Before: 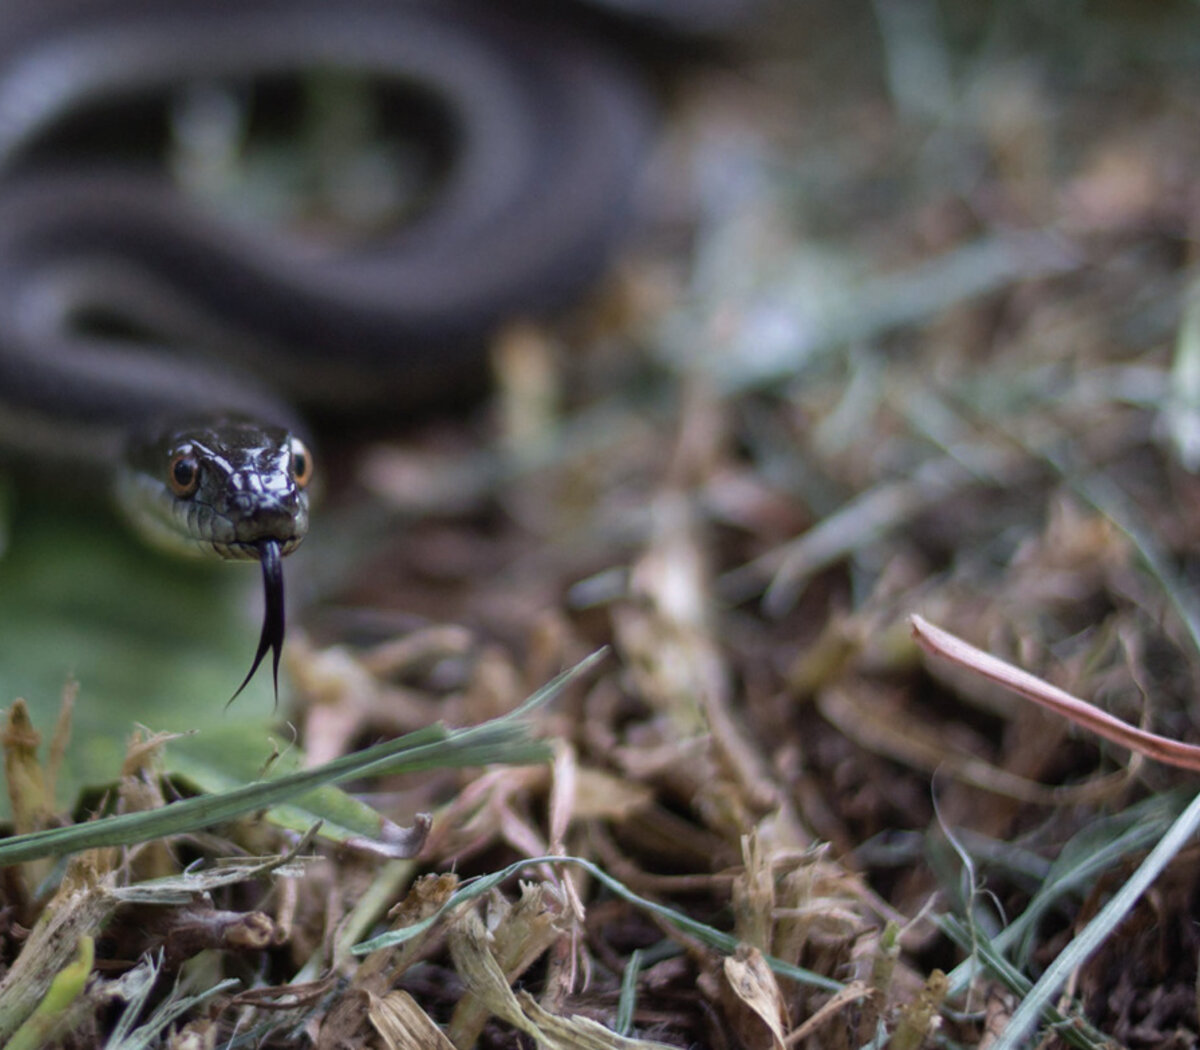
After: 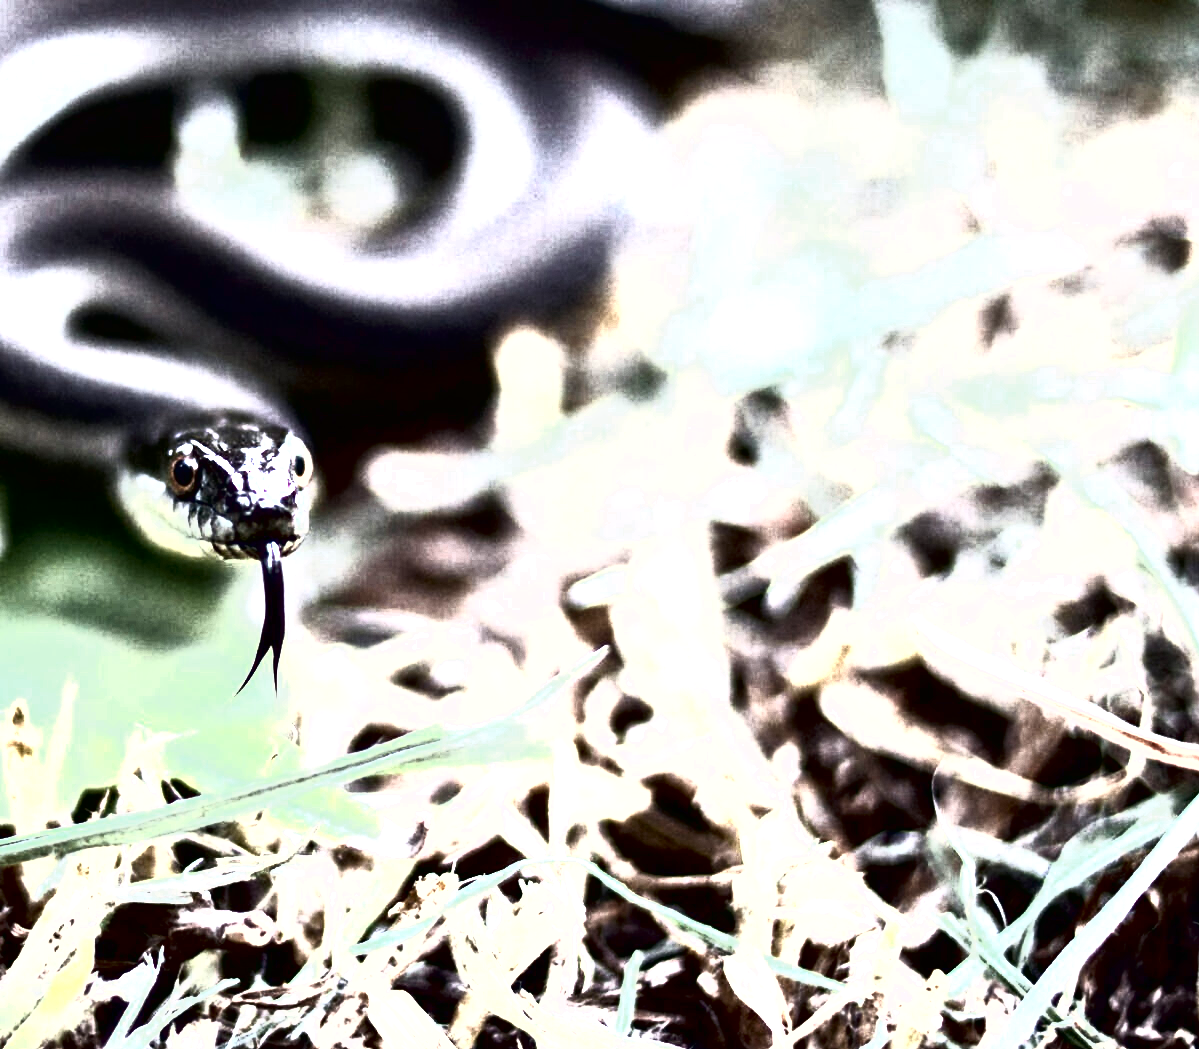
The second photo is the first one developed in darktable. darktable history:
crop: left 0.059%
tone curve: curves: ch0 [(0, 0) (0.003, 0.001) (0.011, 0.003) (0.025, 0.003) (0.044, 0.003) (0.069, 0.003) (0.1, 0.006) (0.136, 0.007) (0.177, 0.009) (0.224, 0.007) (0.277, 0.026) (0.335, 0.126) (0.399, 0.254) (0.468, 0.493) (0.543, 0.892) (0.623, 0.984) (0.709, 0.979) (0.801, 0.979) (0.898, 0.982) (1, 1)], color space Lab, independent channels, preserve colors none
exposure: black level correction 0, exposure 1.455 EV, compensate highlight preservation false
color zones: curves: ch0 [(0.018, 0.548) (0.224, 0.64) (0.425, 0.447) (0.675, 0.575) (0.732, 0.579)]; ch1 [(0.066, 0.487) (0.25, 0.5) (0.404, 0.43) (0.75, 0.421) (0.956, 0.421)]; ch2 [(0.044, 0.561) (0.215, 0.465) (0.399, 0.544) (0.465, 0.548) (0.614, 0.447) (0.724, 0.43) (0.882, 0.623) (0.956, 0.632)]
